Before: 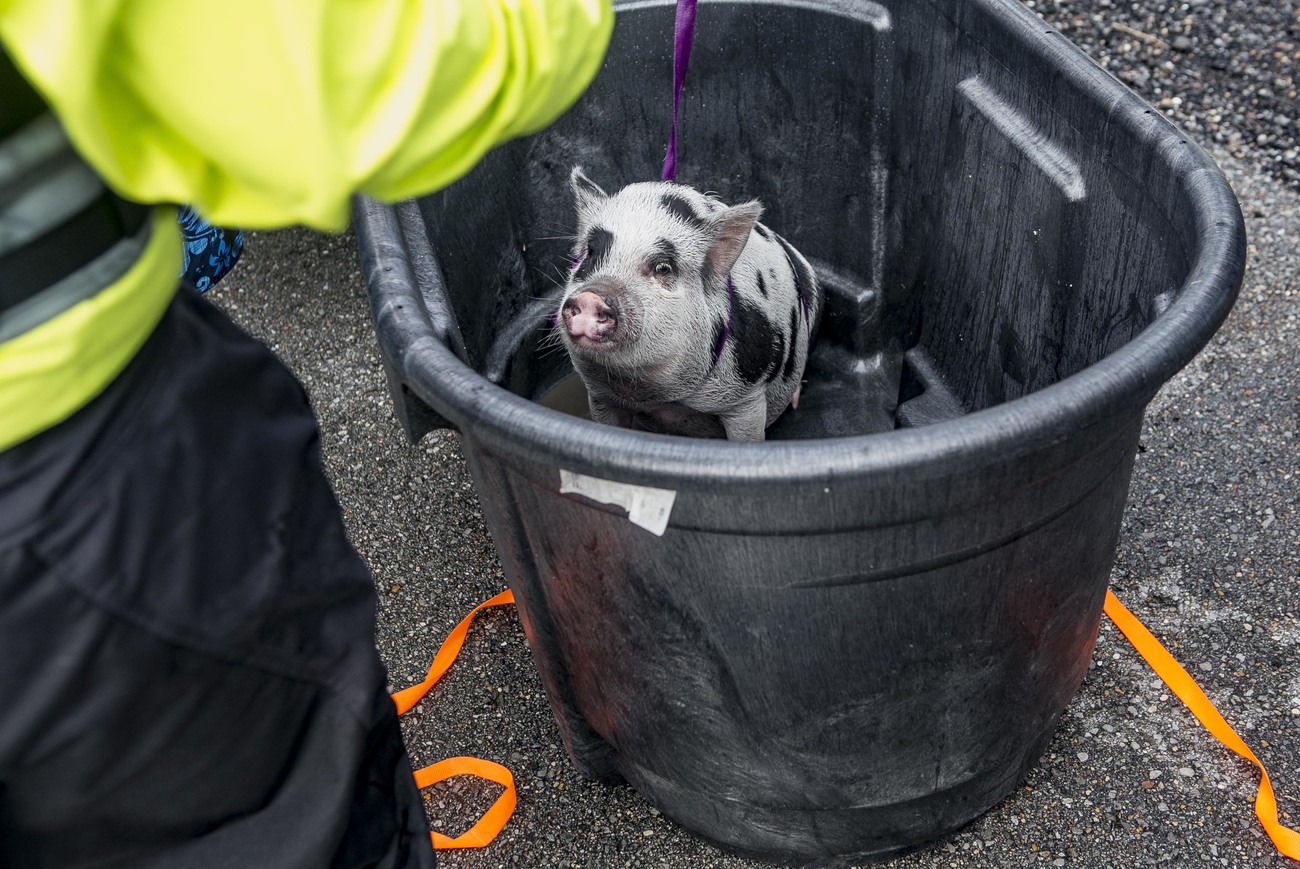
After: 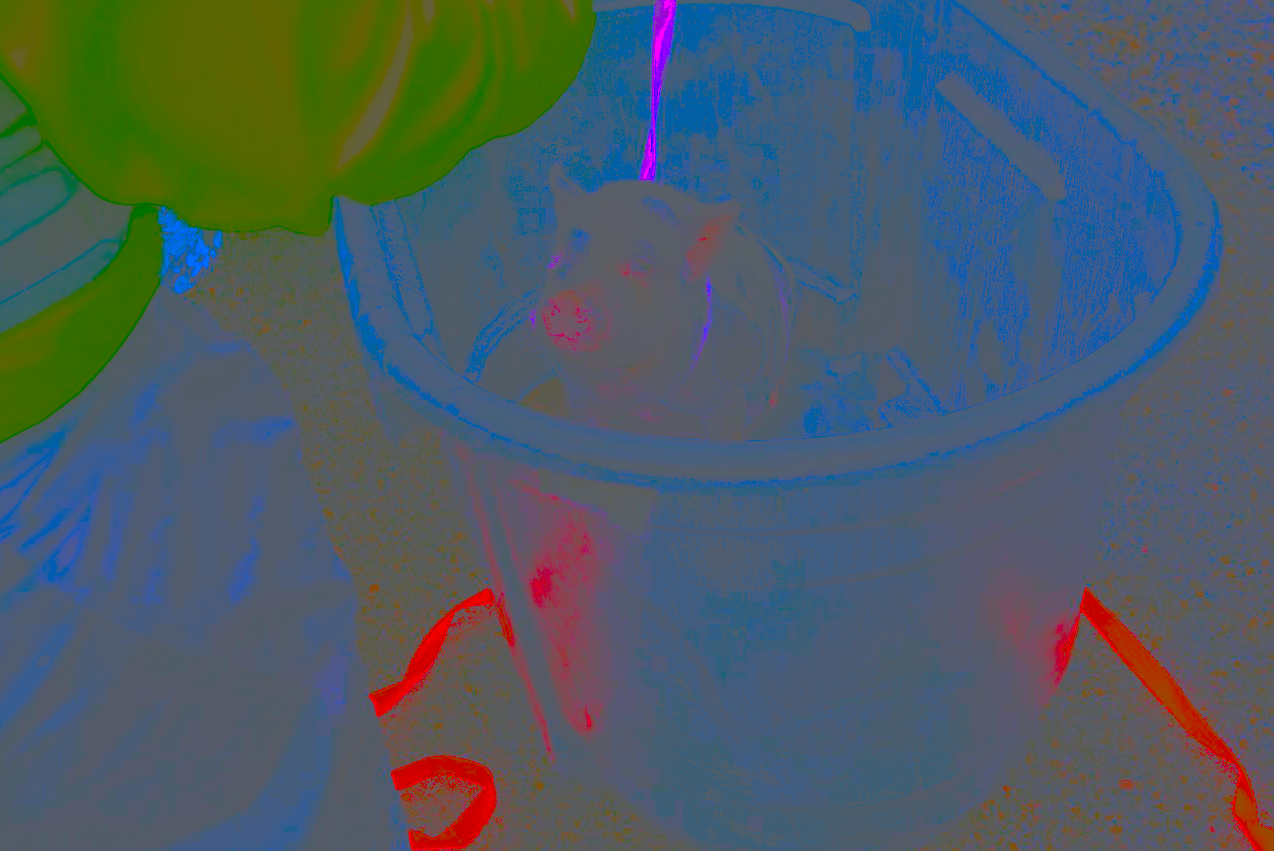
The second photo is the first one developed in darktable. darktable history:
exposure: black level correction 0.057, compensate highlight preservation false
crop: left 1.675%, right 0.273%, bottom 1.959%
contrast brightness saturation: contrast -0.98, brightness -0.174, saturation 0.737
color correction: highlights a* -0.693, highlights b* -8.45
